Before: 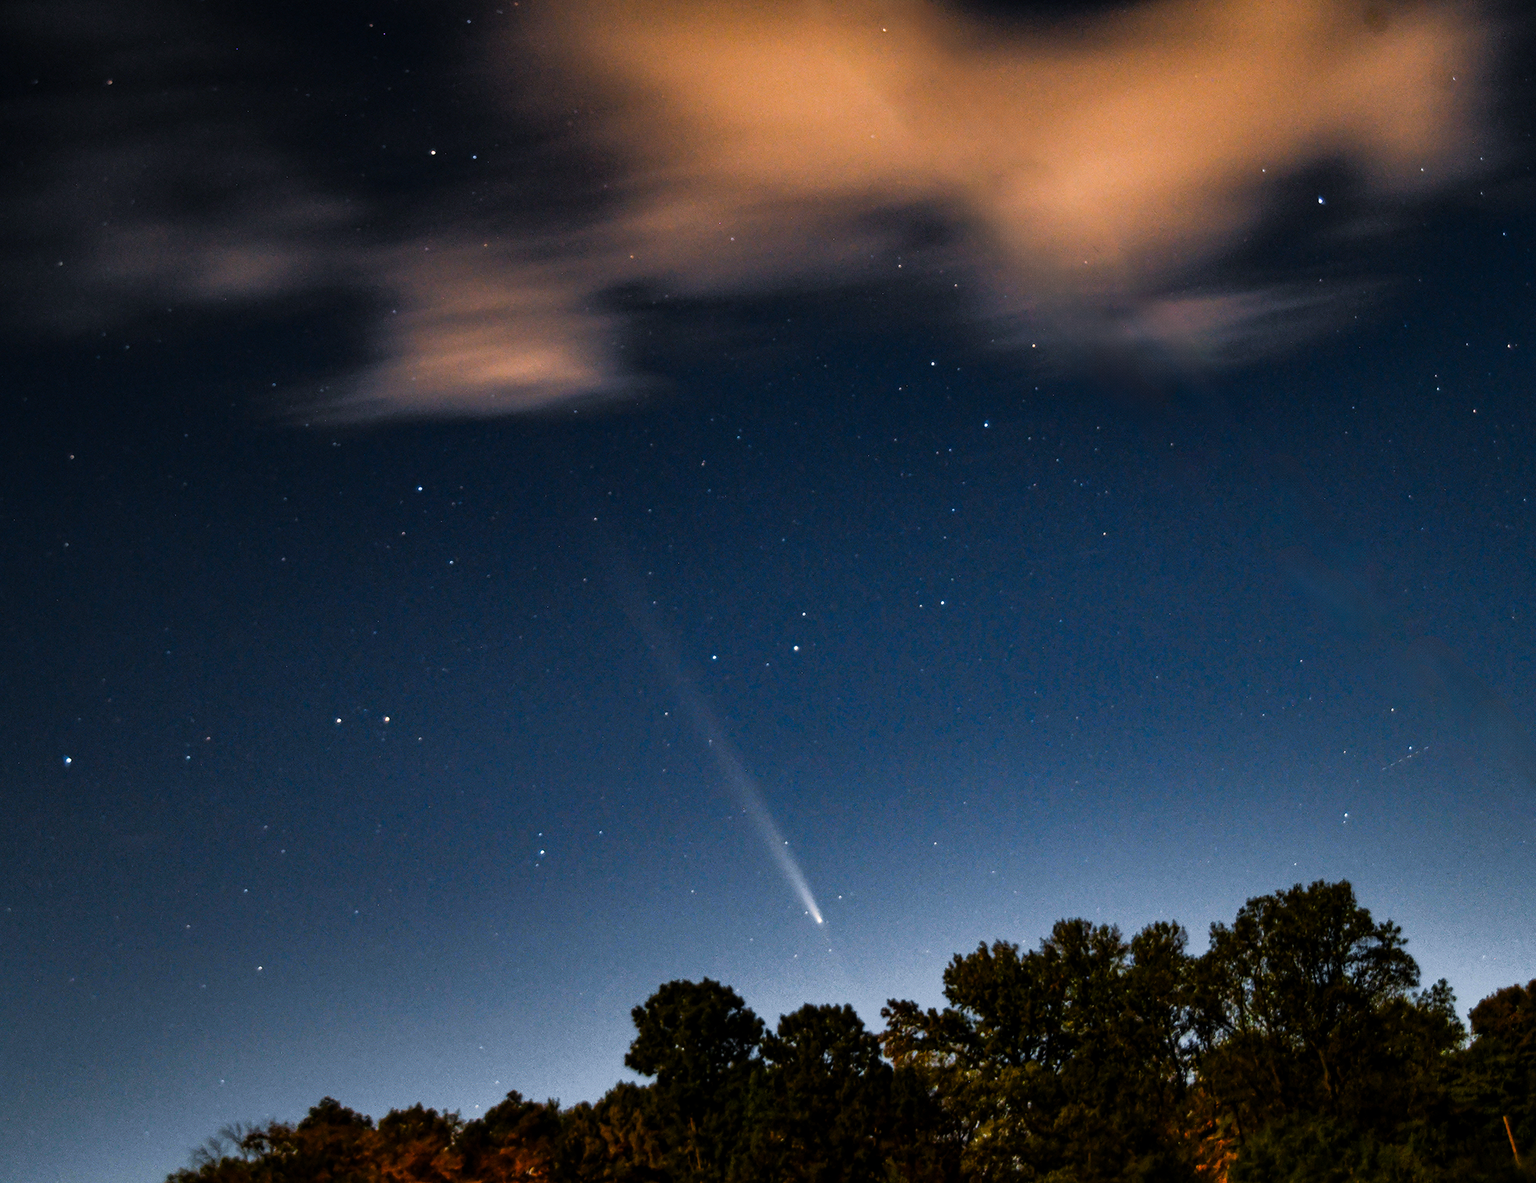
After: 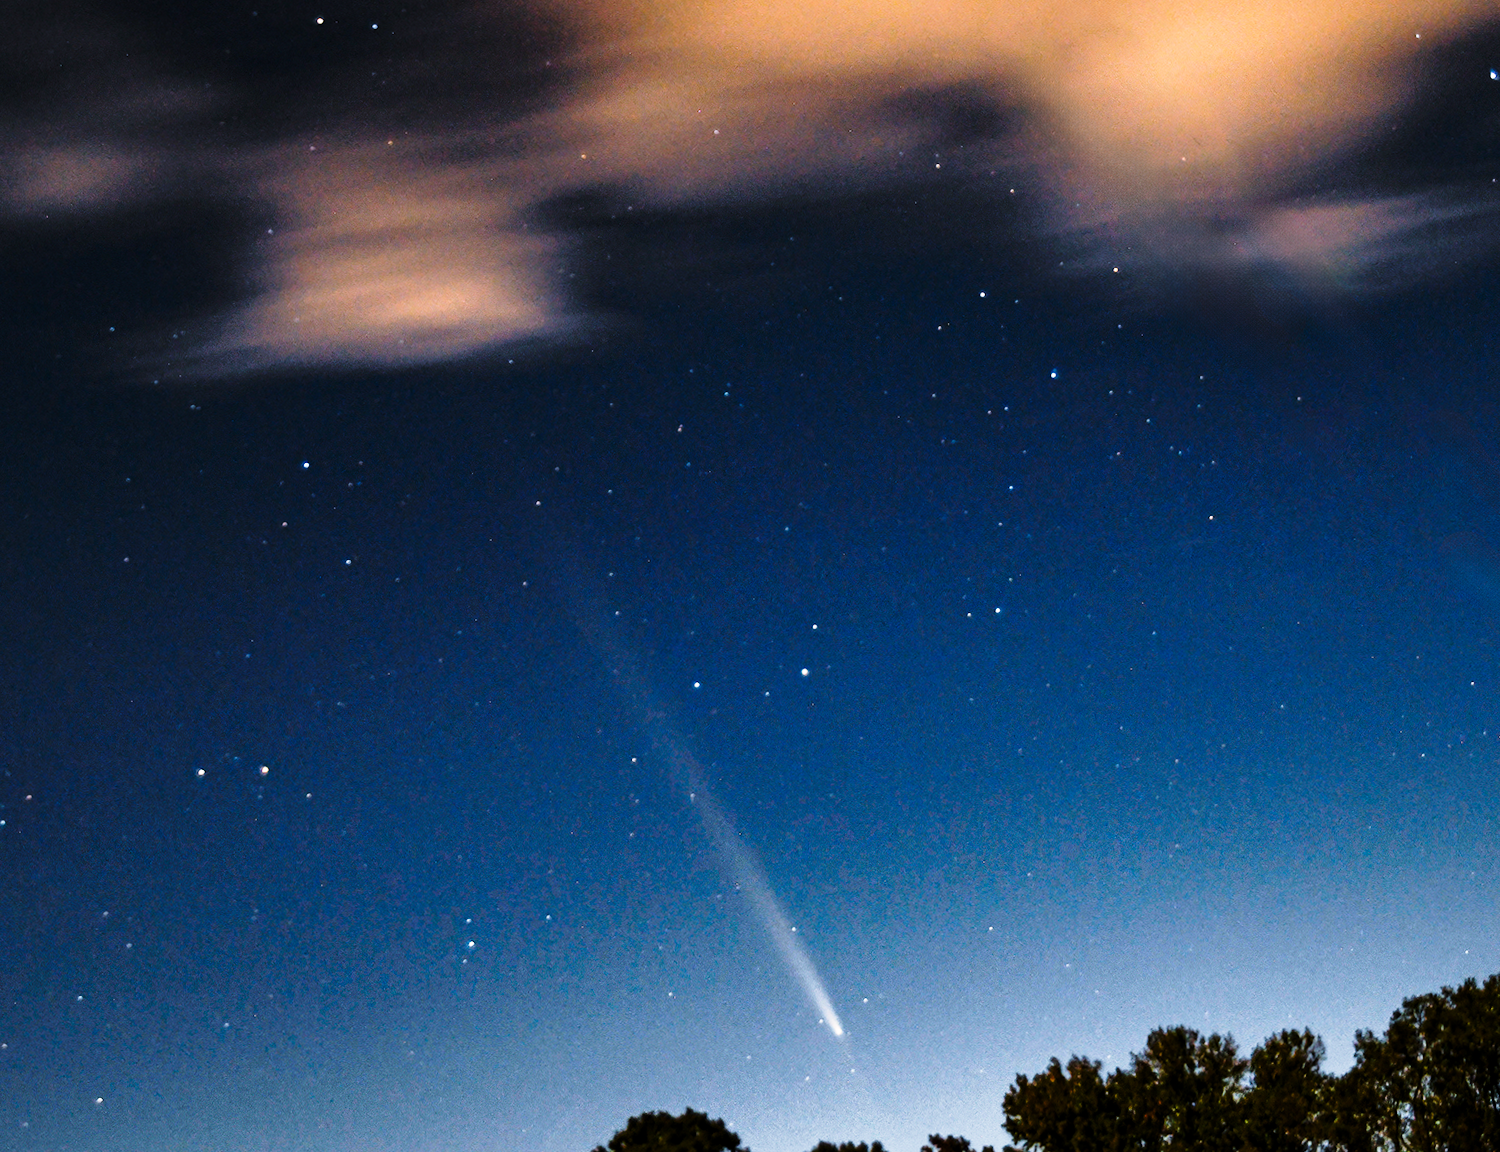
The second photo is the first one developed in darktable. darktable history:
crop and rotate: left 11.831%, top 11.346%, right 13.429%, bottom 13.899%
rotate and perspective: rotation -0.45°, automatic cropping original format, crop left 0.008, crop right 0.992, crop top 0.012, crop bottom 0.988
base curve: curves: ch0 [(0, 0) (0.028, 0.03) (0.121, 0.232) (0.46, 0.748) (0.859, 0.968) (1, 1)], preserve colors none
